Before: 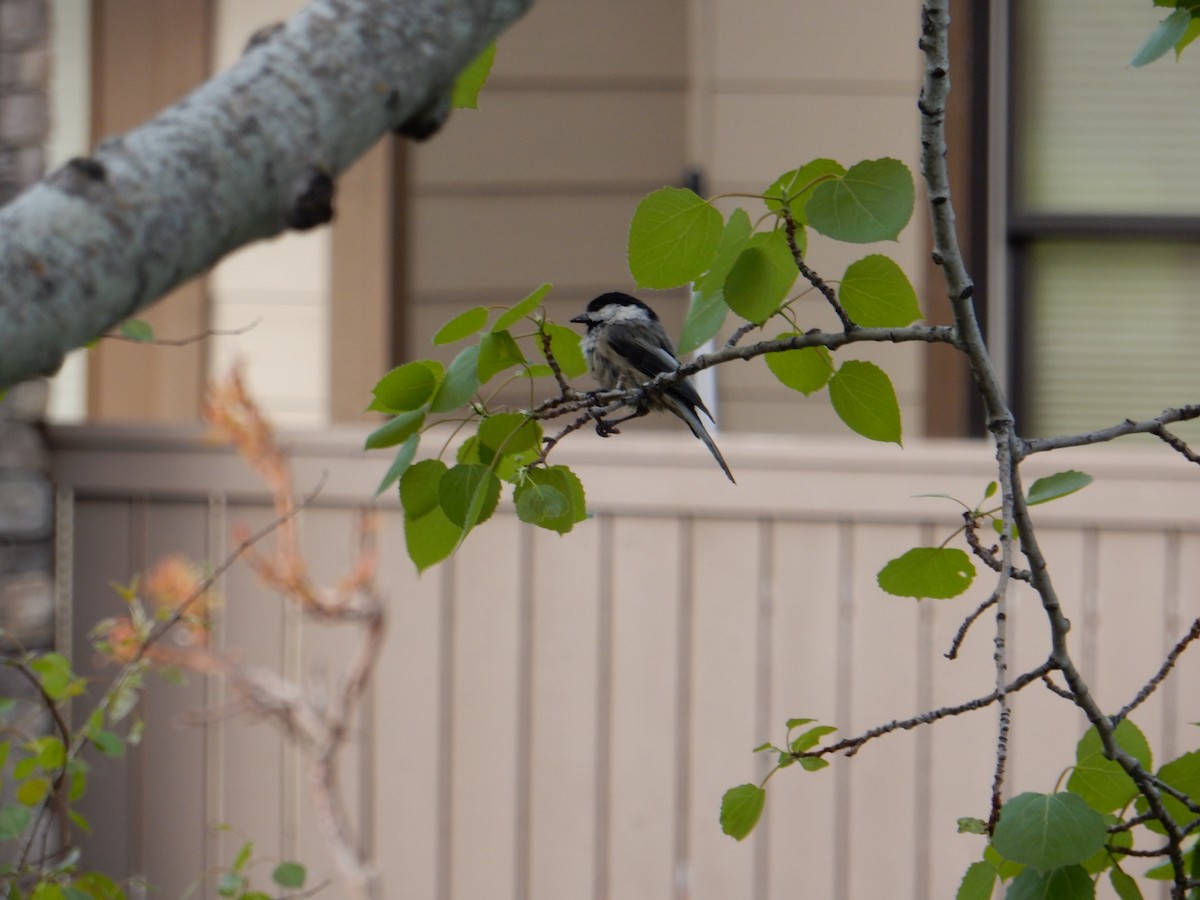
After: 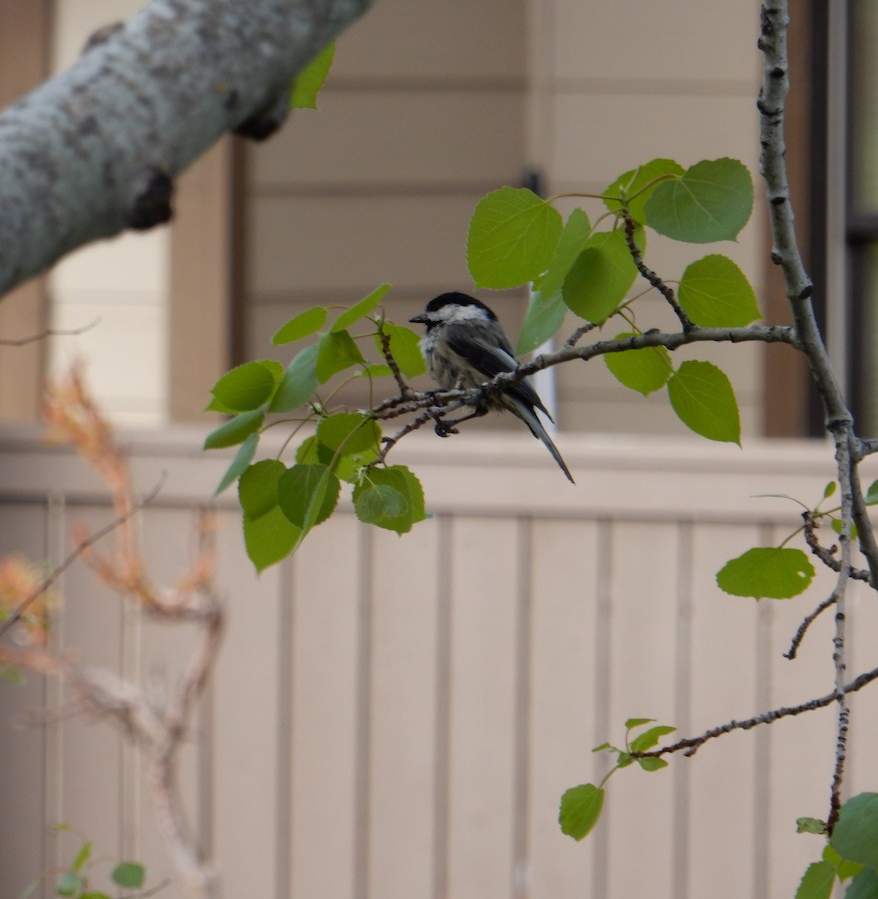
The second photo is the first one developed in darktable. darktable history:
crop: left 13.443%, right 13.31%
tone equalizer: on, module defaults
